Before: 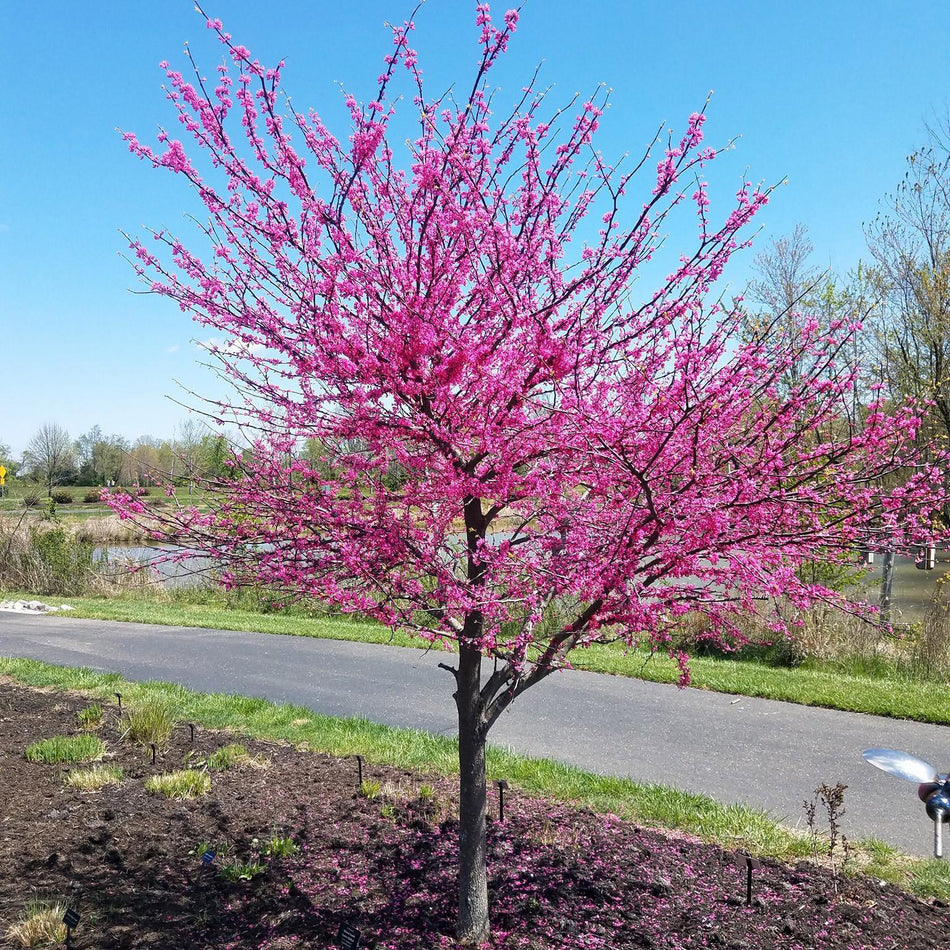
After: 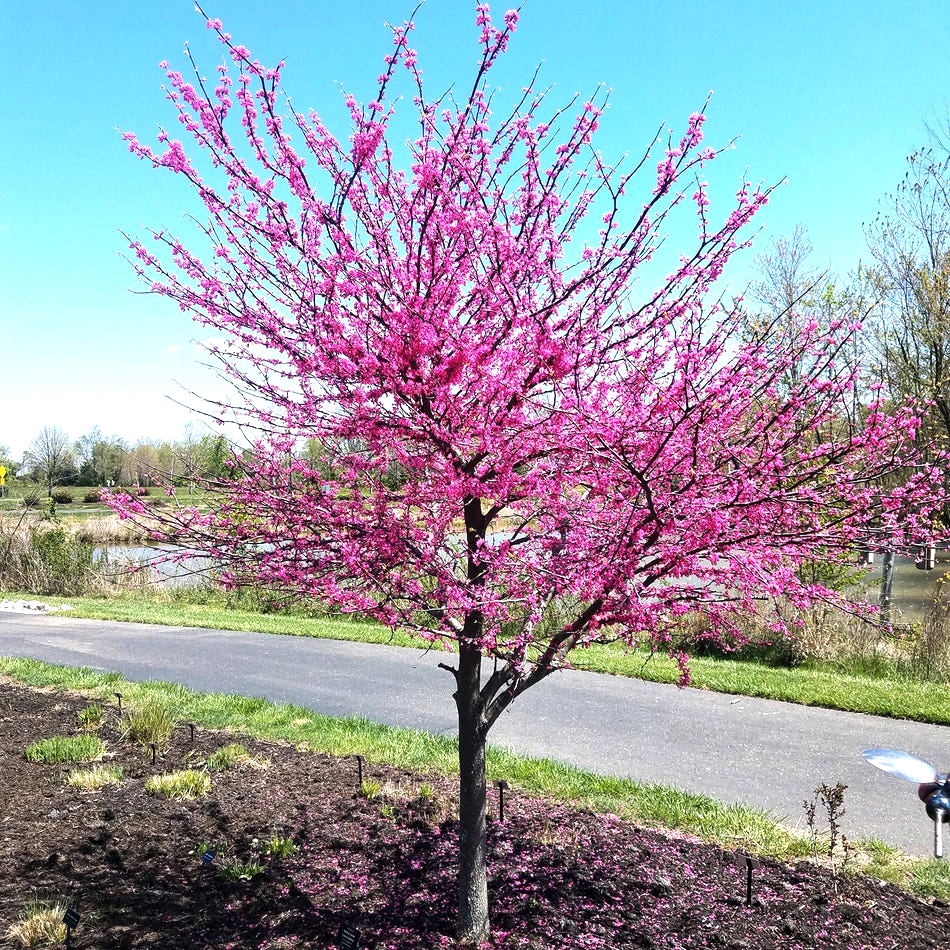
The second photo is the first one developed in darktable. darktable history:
tone equalizer: -8 EV -0.739 EV, -7 EV -0.673 EV, -6 EV -0.563 EV, -5 EV -0.42 EV, -3 EV 0.392 EV, -2 EV 0.6 EV, -1 EV 0.698 EV, +0 EV 0.731 EV, edges refinement/feathering 500, mask exposure compensation -1.57 EV, preserve details no
